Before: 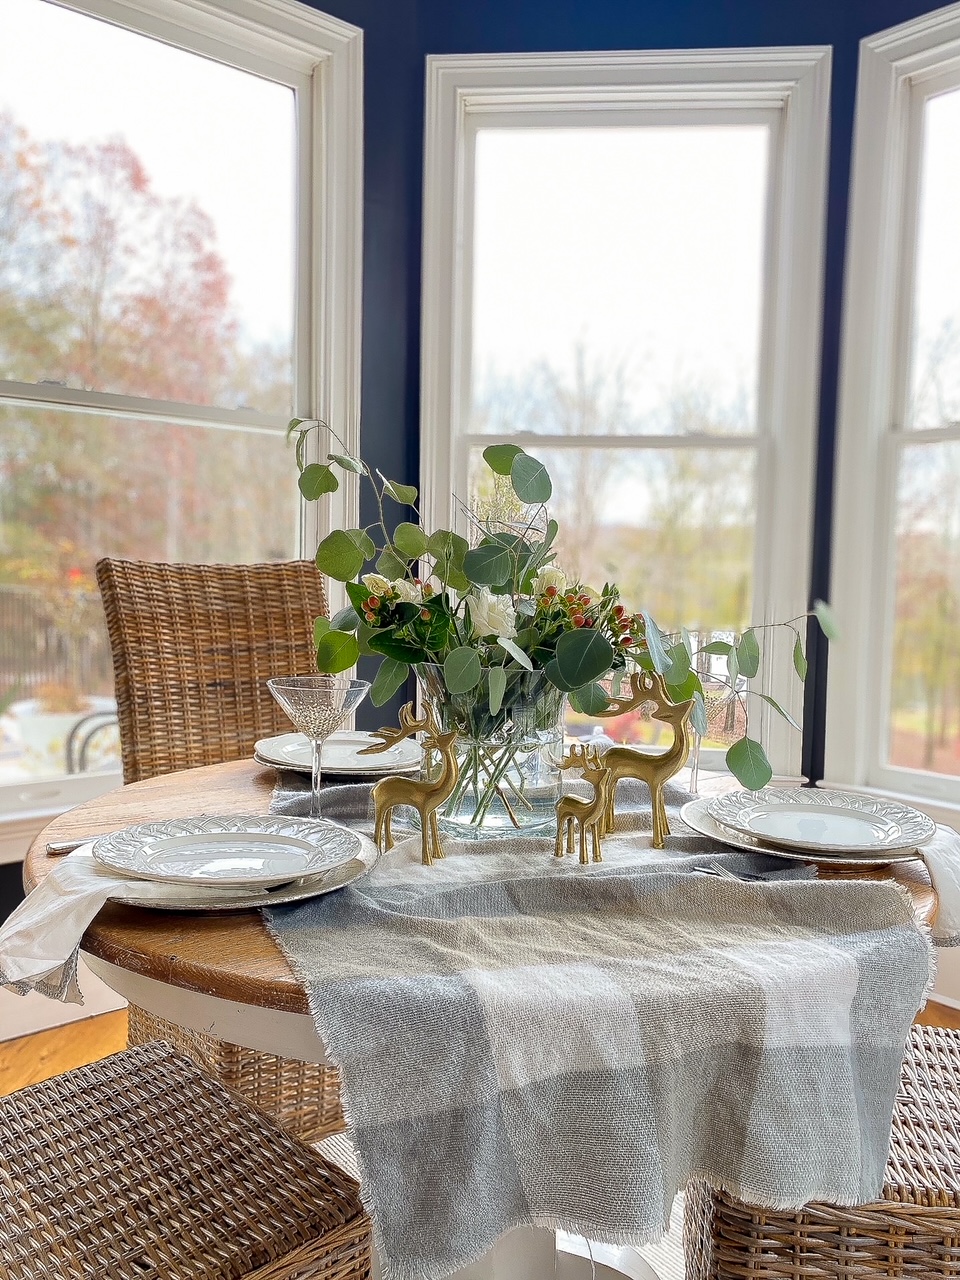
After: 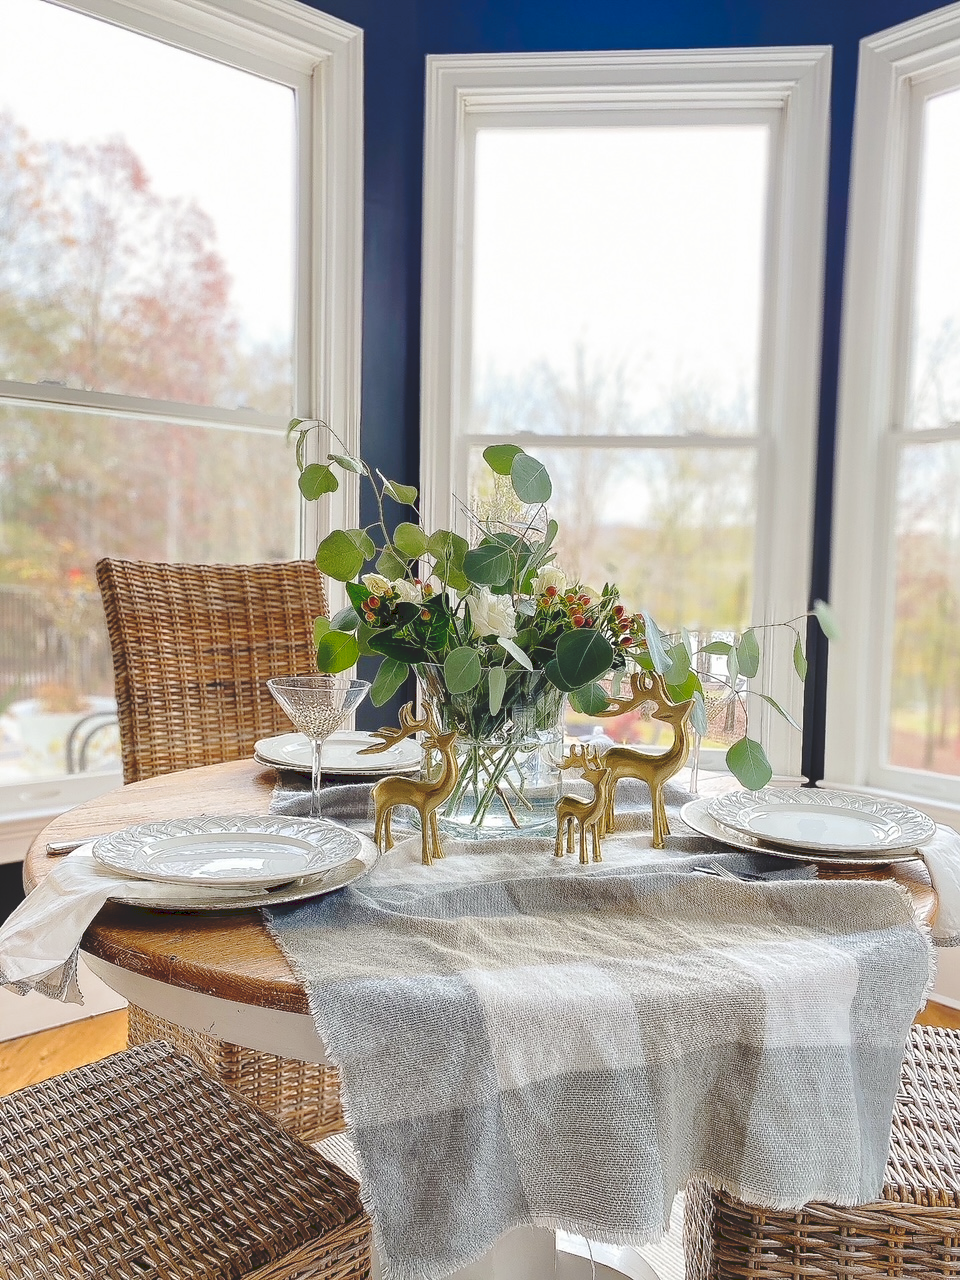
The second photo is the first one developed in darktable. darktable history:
color zones: curves: ch0 [(0.068, 0.464) (0.25, 0.5) (0.48, 0.508) (0.75, 0.536) (0.886, 0.476) (0.967, 0.456)]; ch1 [(0.066, 0.456) (0.25, 0.5) (0.616, 0.508) (0.746, 0.56) (0.934, 0.444)]
tone curve: curves: ch0 [(0, 0) (0.003, 0.139) (0.011, 0.14) (0.025, 0.138) (0.044, 0.14) (0.069, 0.149) (0.1, 0.161) (0.136, 0.179) (0.177, 0.203) (0.224, 0.245) (0.277, 0.302) (0.335, 0.382) (0.399, 0.461) (0.468, 0.546) (0.543, 0.614) (0.623, 0.687) (0.709, 0.758) (0.801, 0.84) (0.898, 0.912) (1, 1)], preserve colors none
